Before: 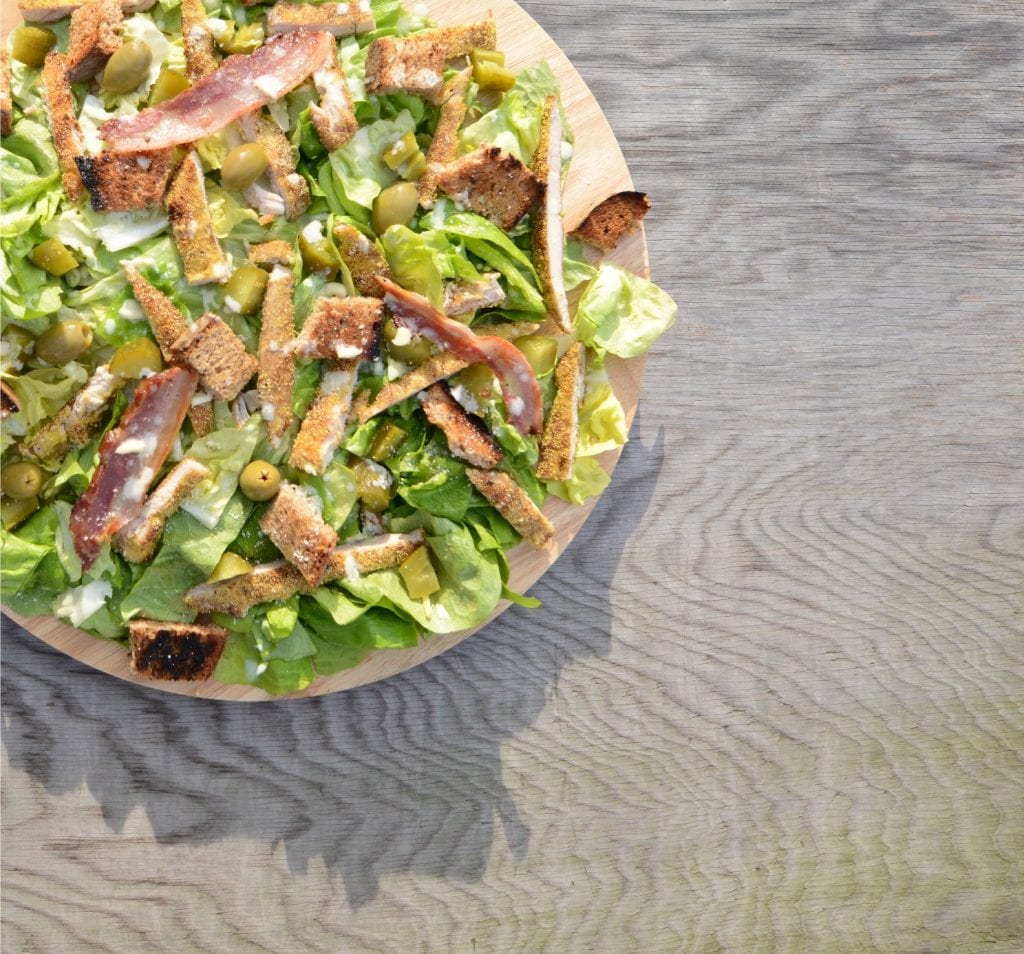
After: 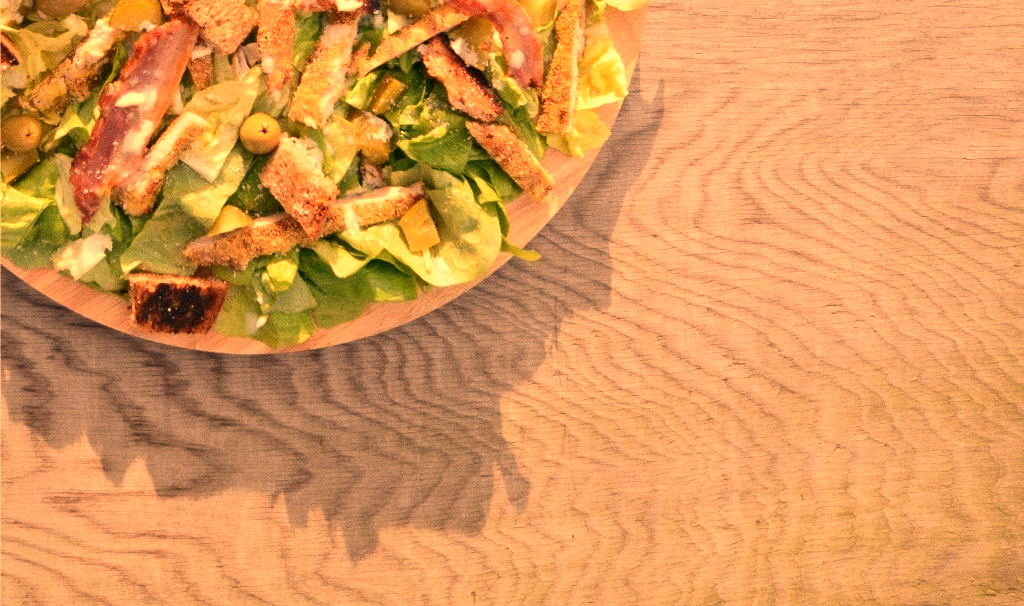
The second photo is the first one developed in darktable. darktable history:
crop and rotate: top 36.435%
white balance: red 1.467, blue 0.684
grain: coarseness 0.09 ISO
